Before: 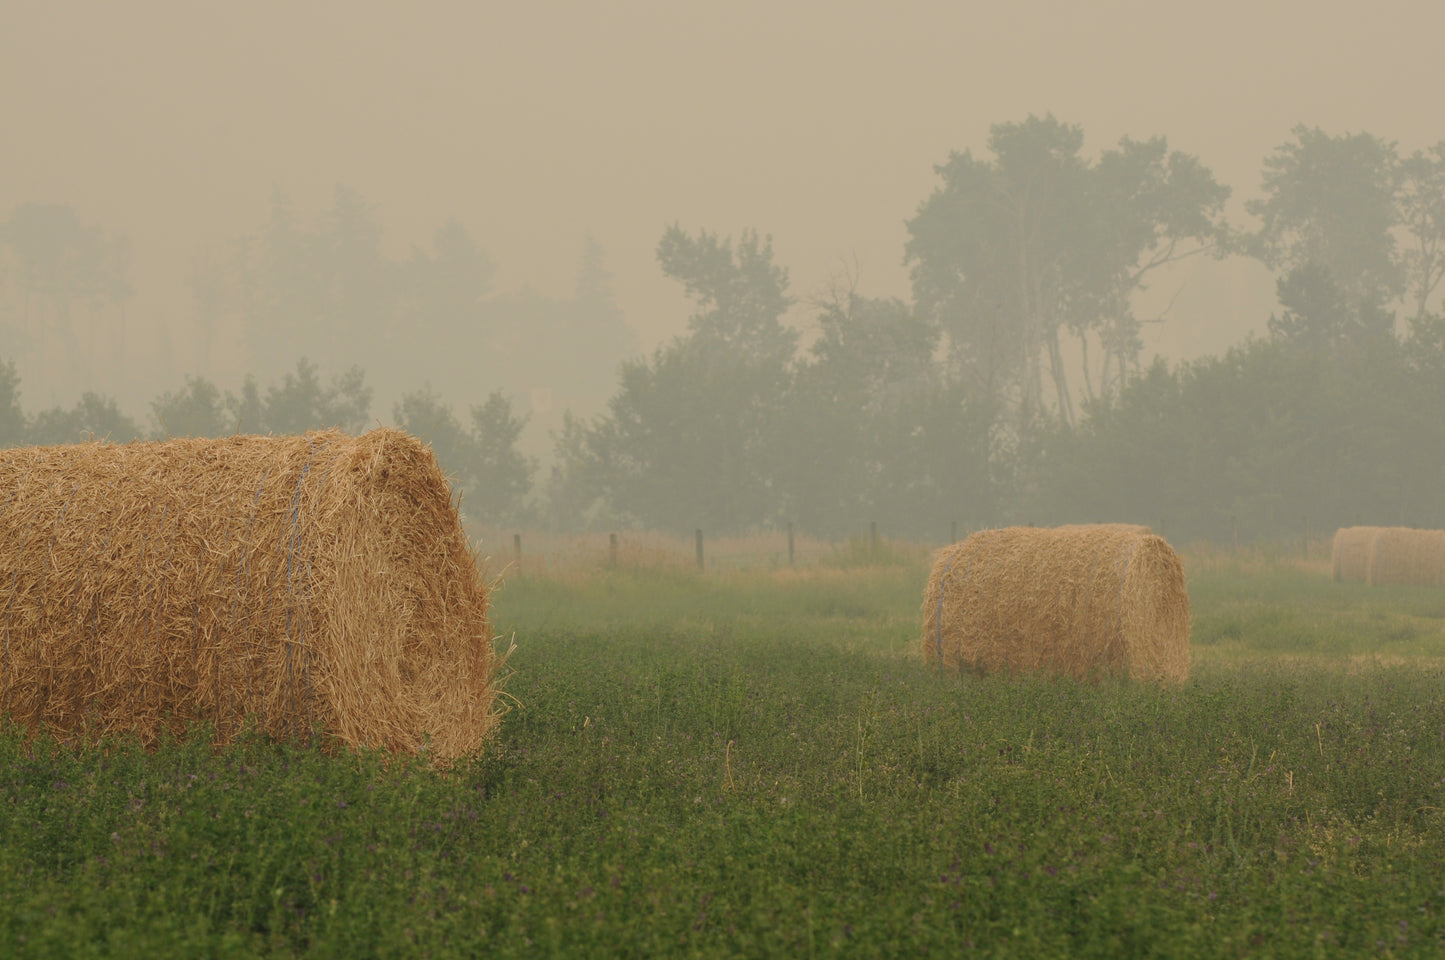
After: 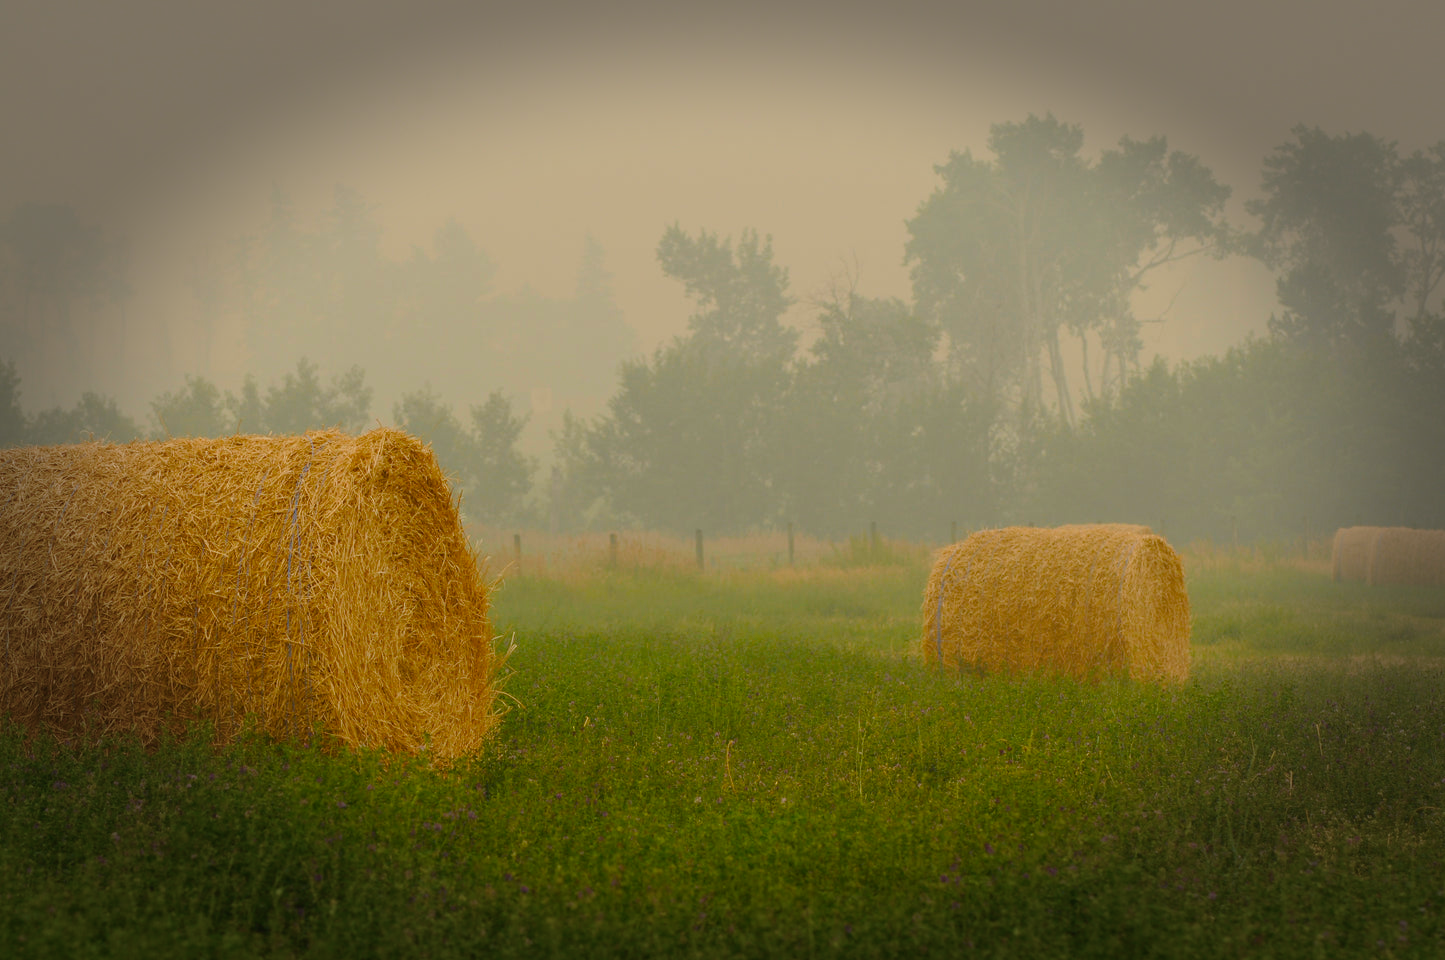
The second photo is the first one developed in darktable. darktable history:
vignetting: fall-off start 66.7%, fall-off radius 39.74%, brightness -0.576, saturation -0.258, automatic ratio true, width/height ratio 0.671, dithering 16-bit output
color balance rgb: perceptual saturation grading › global saturation 20%, perceptual saturation grading › highlights -25%, perceptual saturation grading › shadows 50.52%, global vibrance 40.24%
